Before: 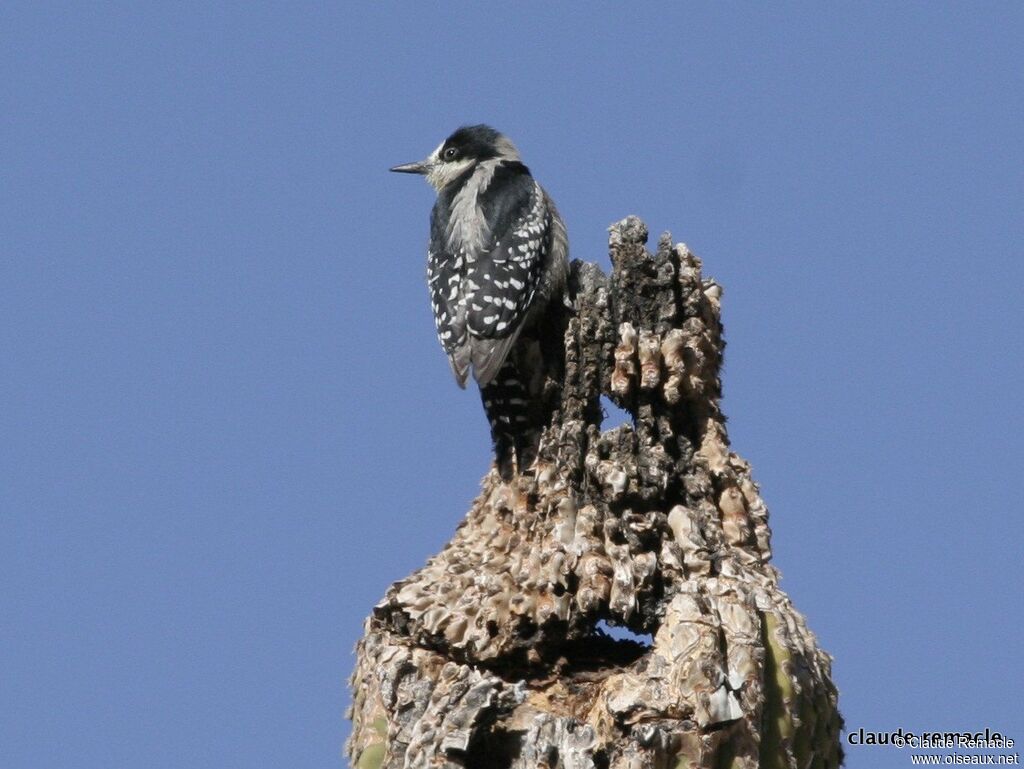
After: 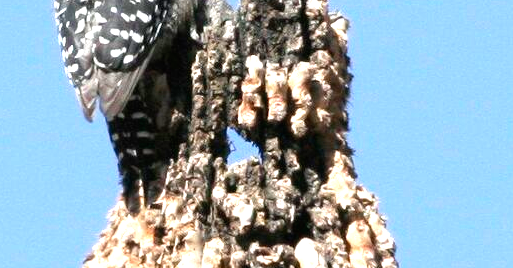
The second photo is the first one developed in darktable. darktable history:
crop: left 36.444%, top 34.782%, right 13.179%, bottom 30.312%
exposure: black level correction 0, exposure 1.46 EV, compensate highlight preservation false
